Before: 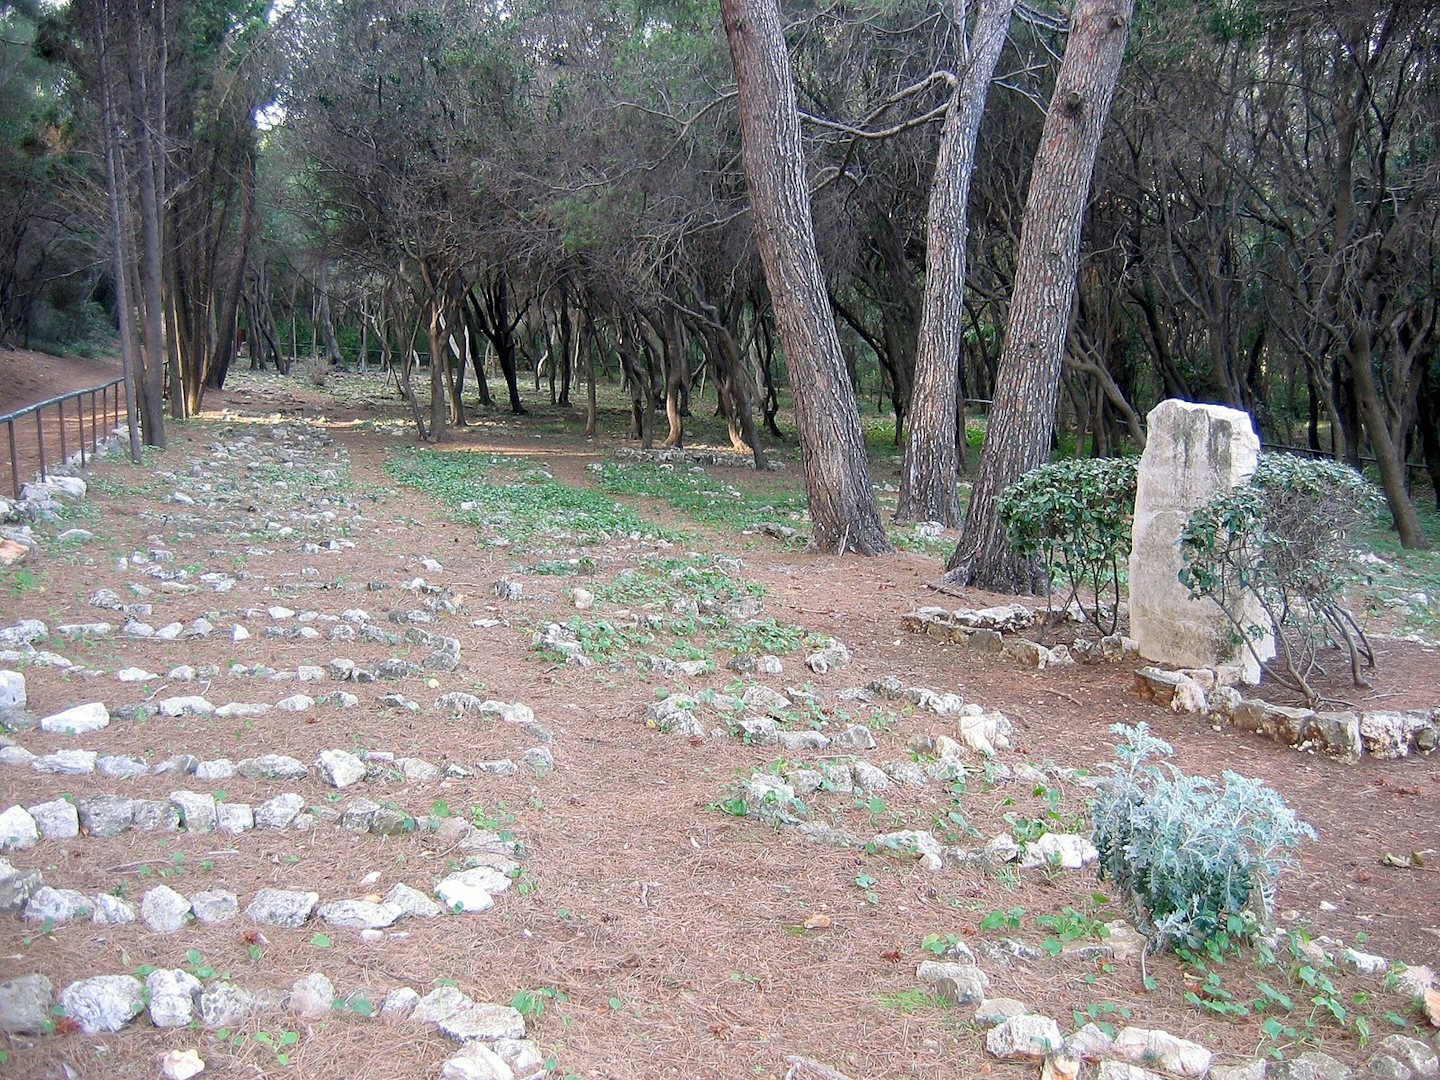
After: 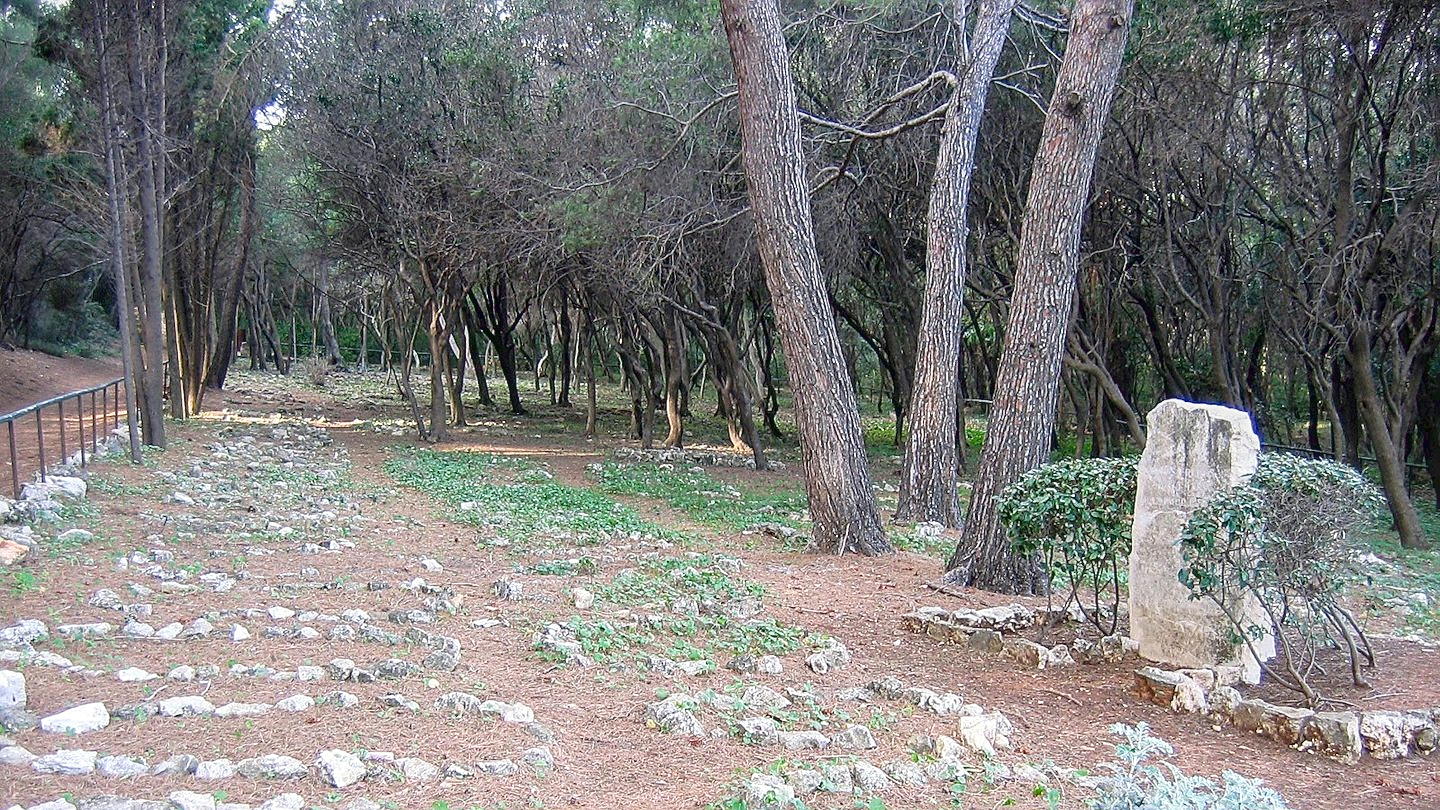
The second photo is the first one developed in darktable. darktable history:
sharpen: on, module defaults
tone curve: curves: ch0 [(0, 0) (0.003, 0.049) (0.011, 0.051) (0.025, 0.055) (0.044, 0.065) (0.069, 0.081) (0.1, 0.11) (0.136, 0.15) (0.177, 0.195) (0.224, 0.242) (0.277, 0.308) (0.335, 0.375) (0.399, 0.436) (0.468, 0.5) (0.543, 0.574) (0.623, 0.665) (0.709, 0.761) (0.801, 0.851) (0.898, 0.933) (1, 1)], preserve colors none
contrast brightness saturation: contrast 0.04, saturation 0.07
local contrast: detail 110%
crop: bottom 24.967%
